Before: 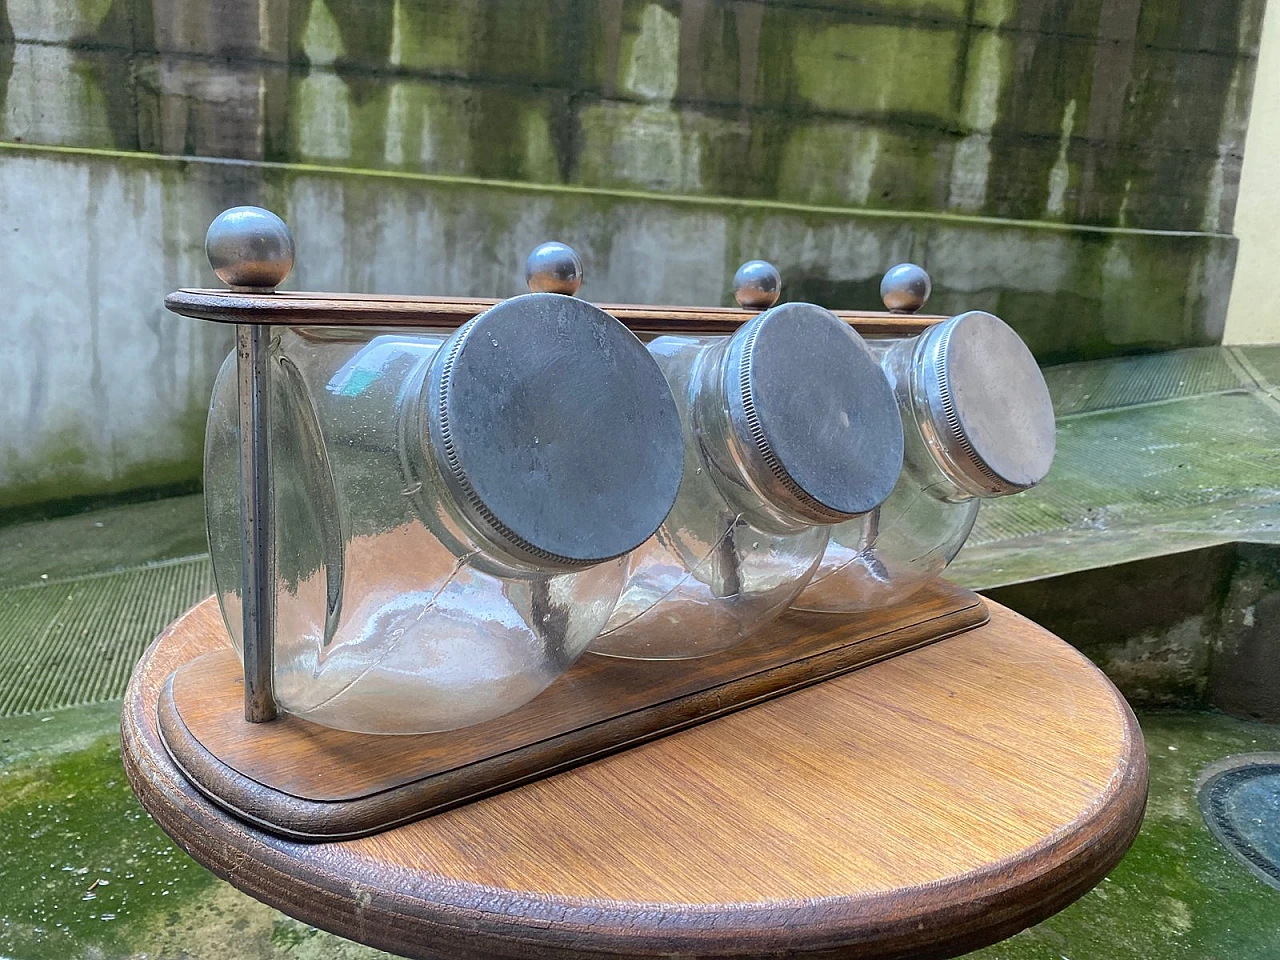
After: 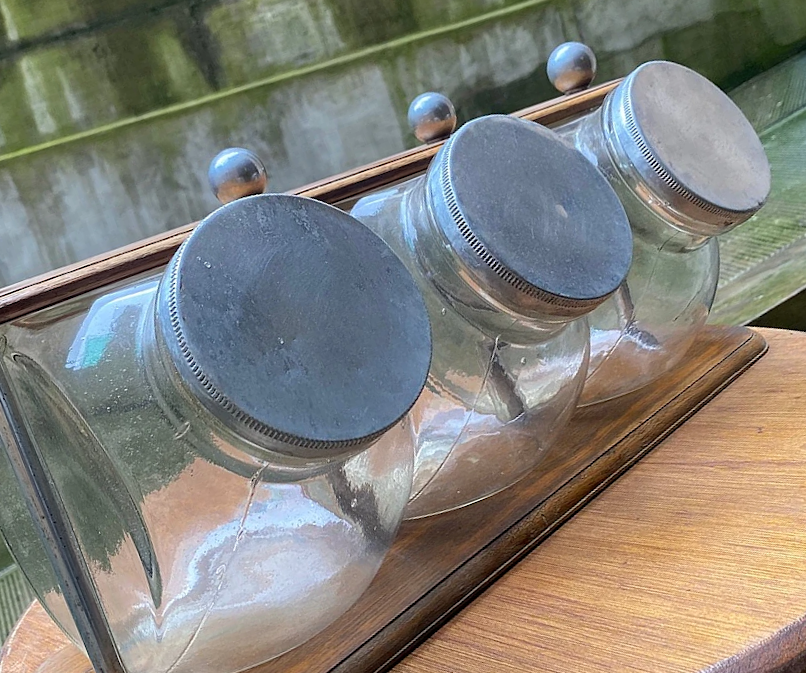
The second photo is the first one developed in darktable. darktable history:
crop and rotate: angle 20.92°, left 6.894%, right 4.254%, bottom 1.14%
